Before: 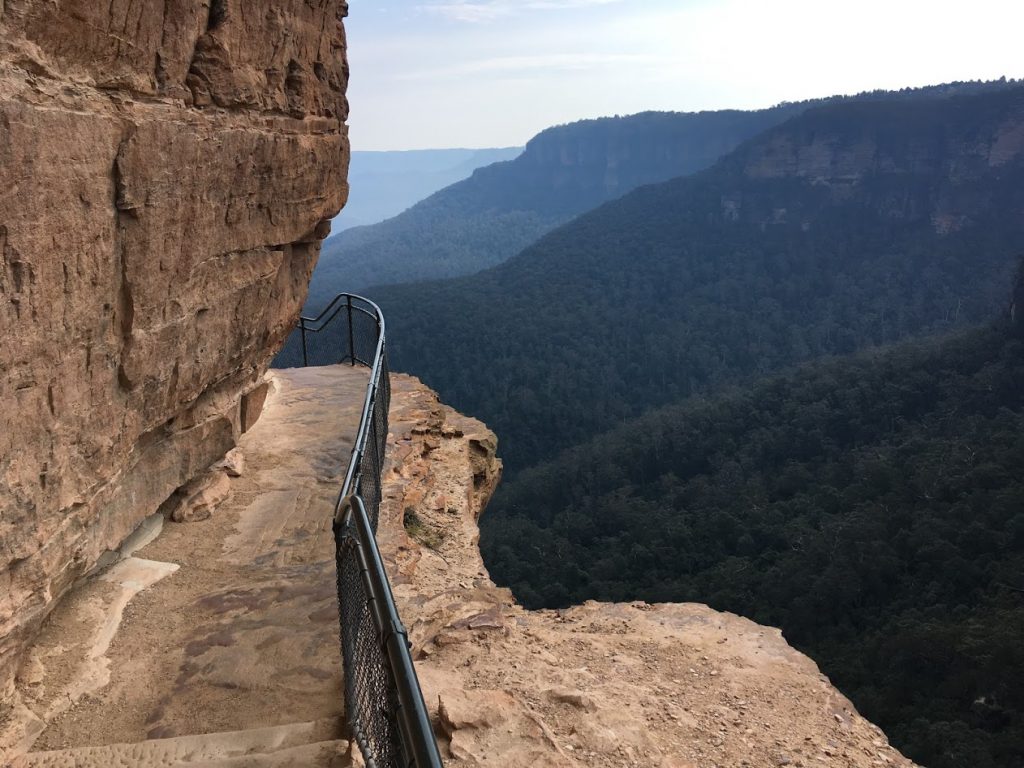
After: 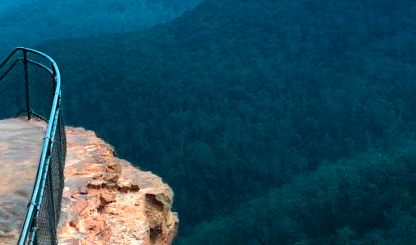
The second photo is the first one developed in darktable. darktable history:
crop: left 31.709%, top 32.106%, right 27.609%, bottom 35.874%
color calibration: output R [1.422, -0.35, -0.252, 0], output G [-0.238, 1.259, -0.084, 0], output B [-0.081, -0.196, 1.58, 0], output brightness [0.49, 0.671, -0.57, 0], gray › normalize channels true, illuminant same as pipeline (D50), adaptation XYZ, x 0.346, y 0.358, temperature 5008.36 K, gamut compression 0.023
